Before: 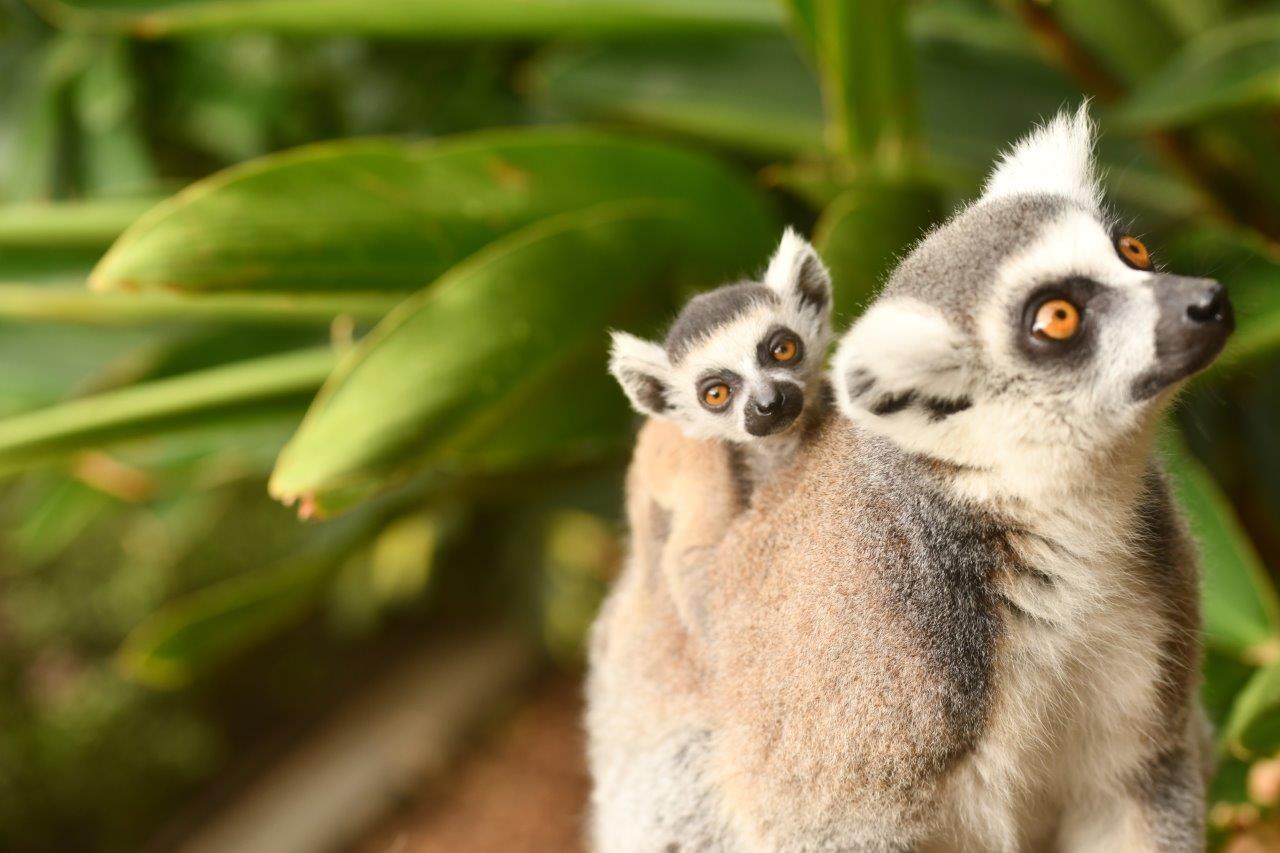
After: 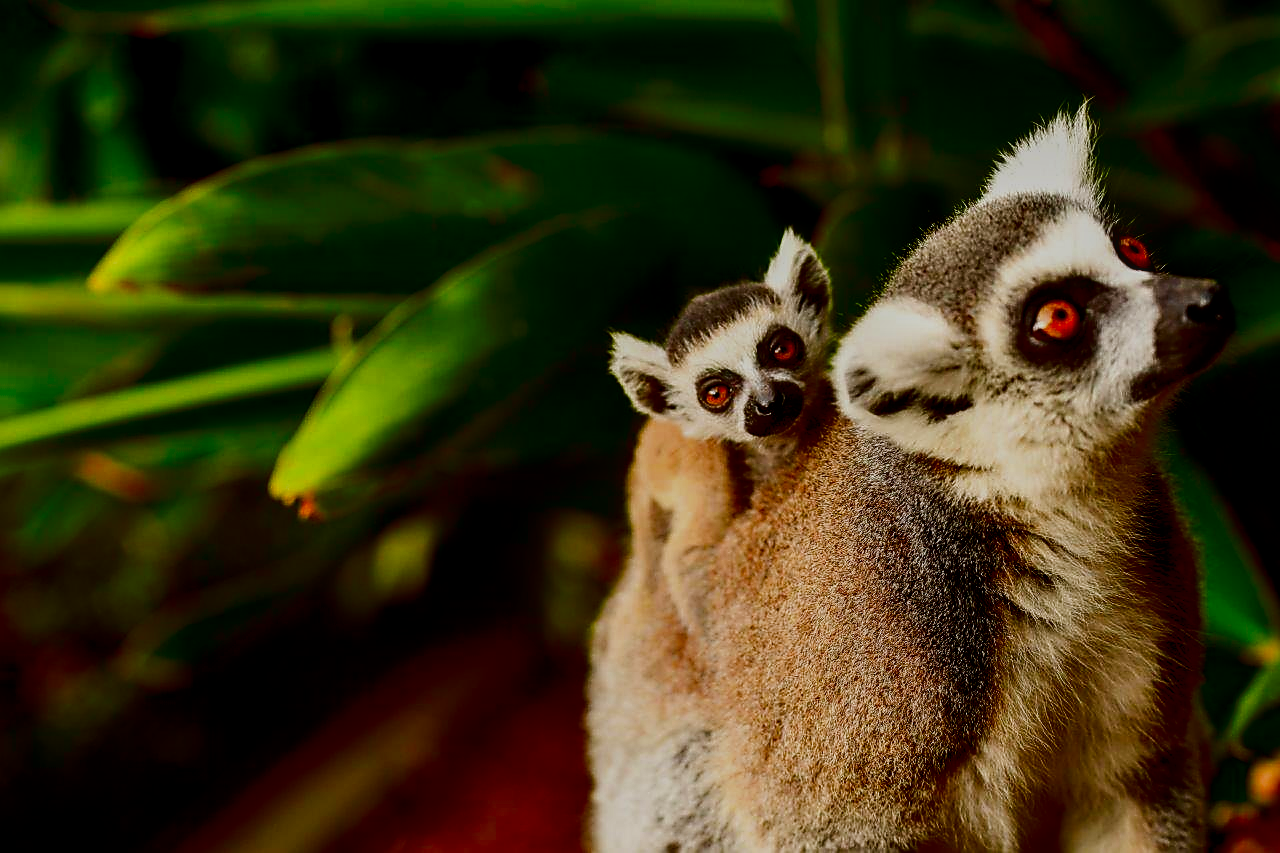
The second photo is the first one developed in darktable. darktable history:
local contrast: on, module defaults
filmic rgb: black relative exposure -5 EV, white relative exposure 3.5 EV, hardness 3.19, contrast 1.4, highlights saturation mix -30%
contrast brightness saturation: brightness -1, saturation 1
sharpen: radius 1.4, amount 1.25, threshold 0.7
